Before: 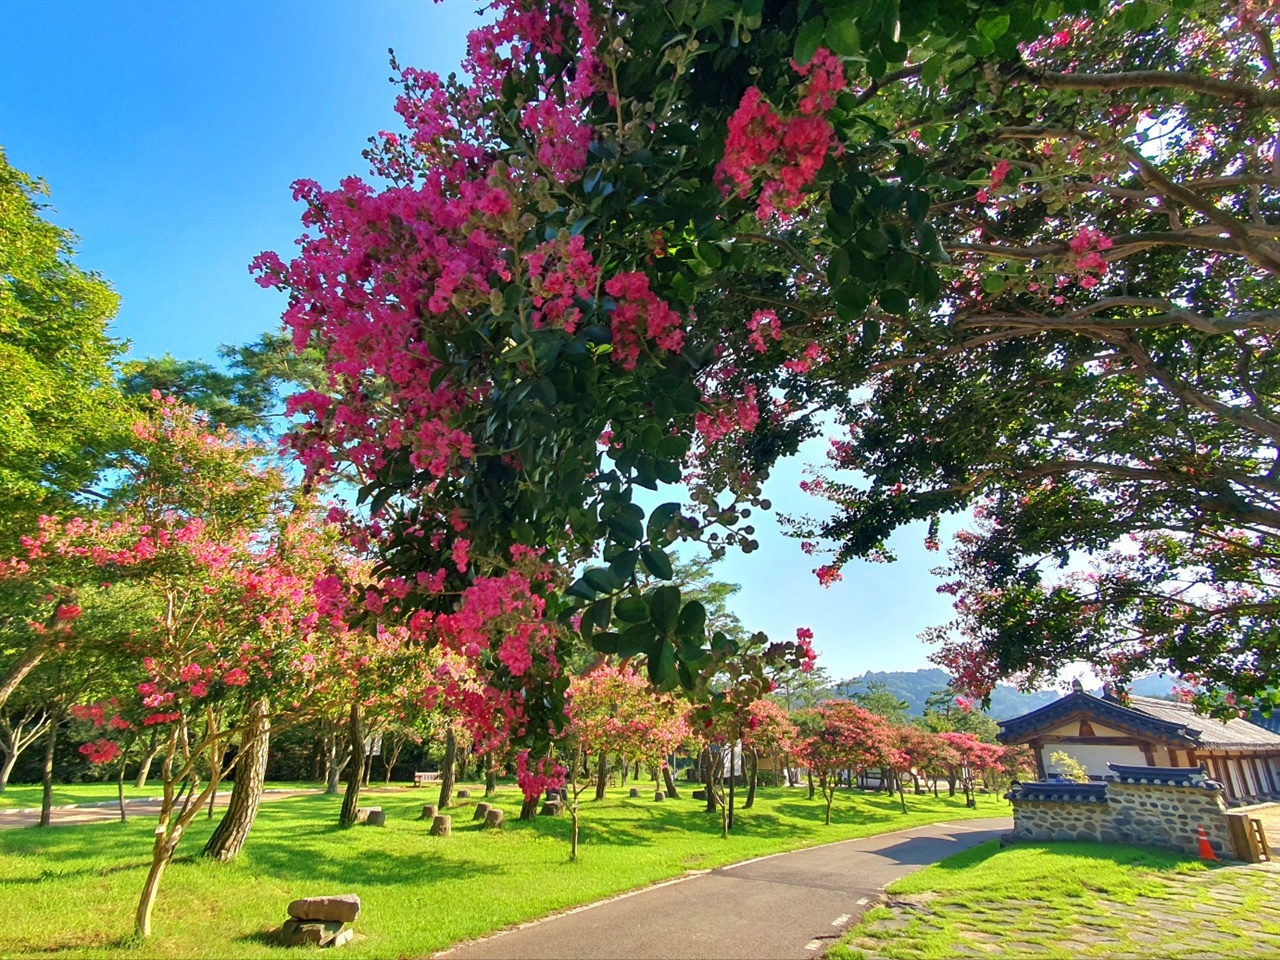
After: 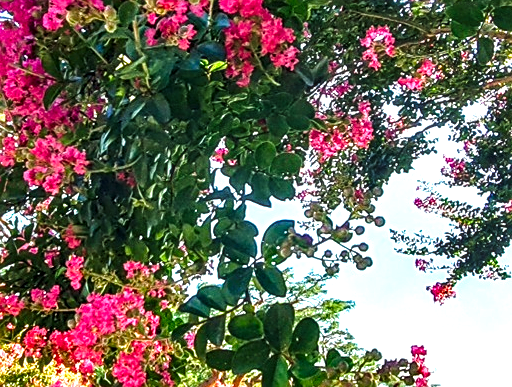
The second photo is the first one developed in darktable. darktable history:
crop: left 30.199%, top 29.571%, right 29.729%, bottom 30.107%
contrast brightness saturation: saturation 0.103
exposure: black level correction 0, exposure 0.698 EV, compensate exposure bias true, compensate highlight preservation false
local contrast: detail 202%
sharpen: on, module defaults
color balance rgb: global offset › luminance 1.528%, perceptual saturation grading › global saturation 20.505%, perceptual saturation grading › highlights -19.862%, perceptual saturation grading › shadows 29.31%, global vibrance 24.176%
